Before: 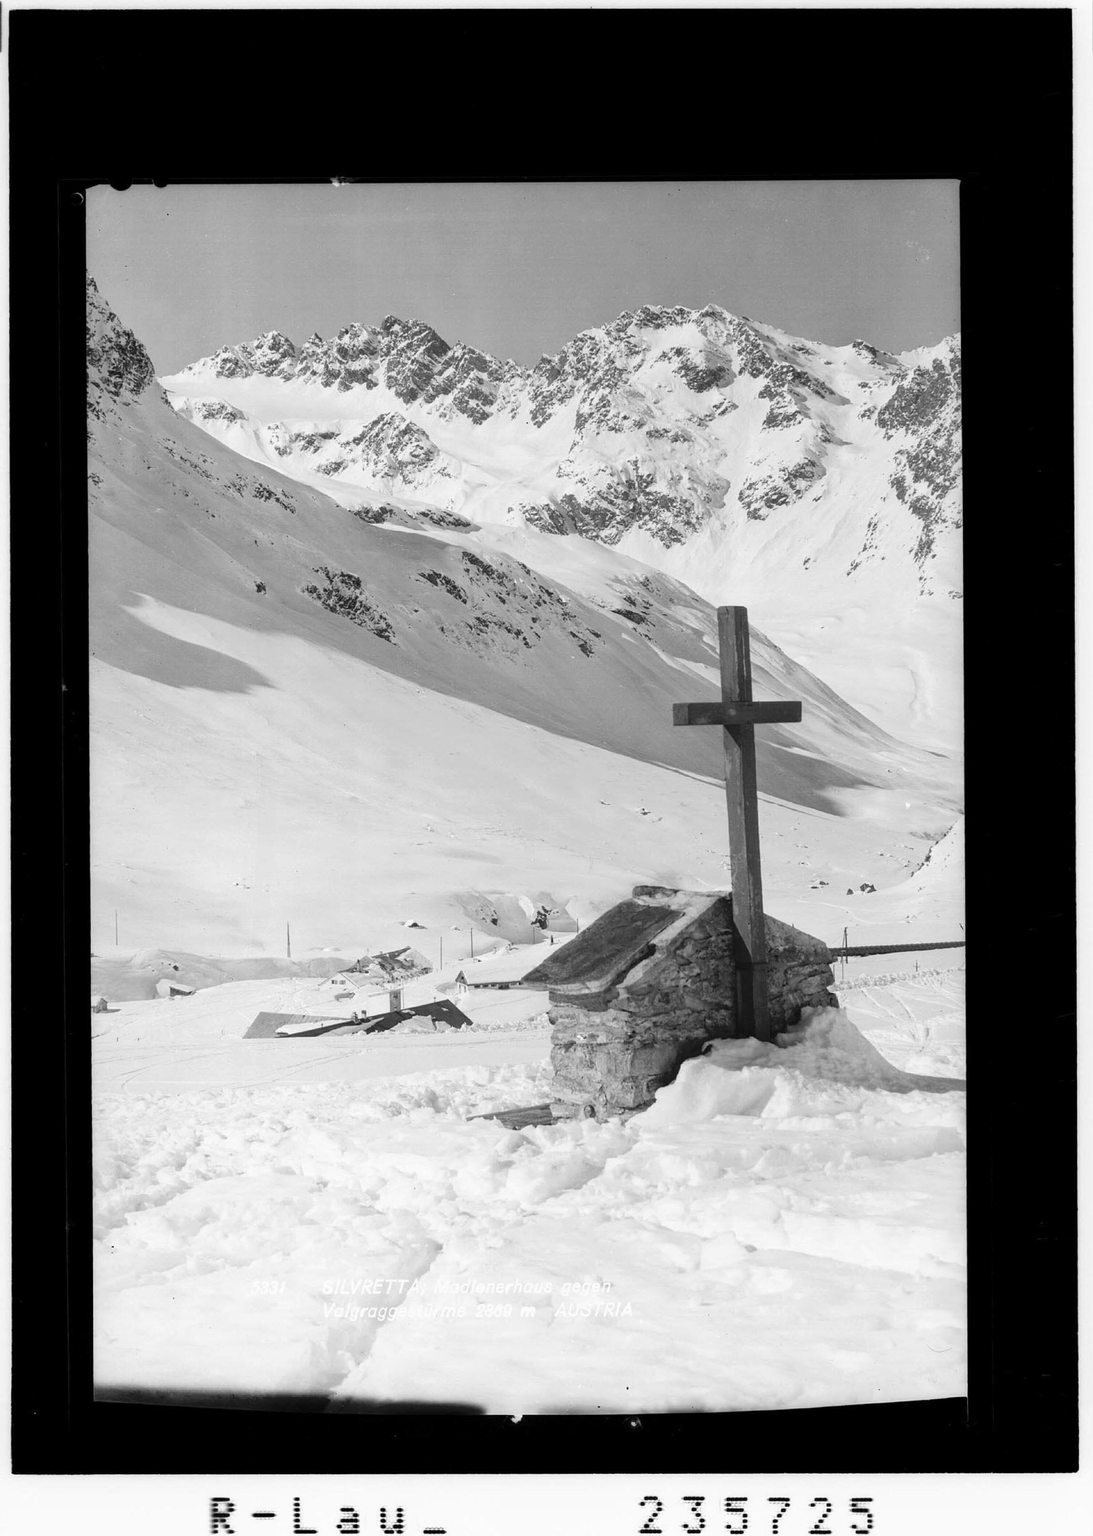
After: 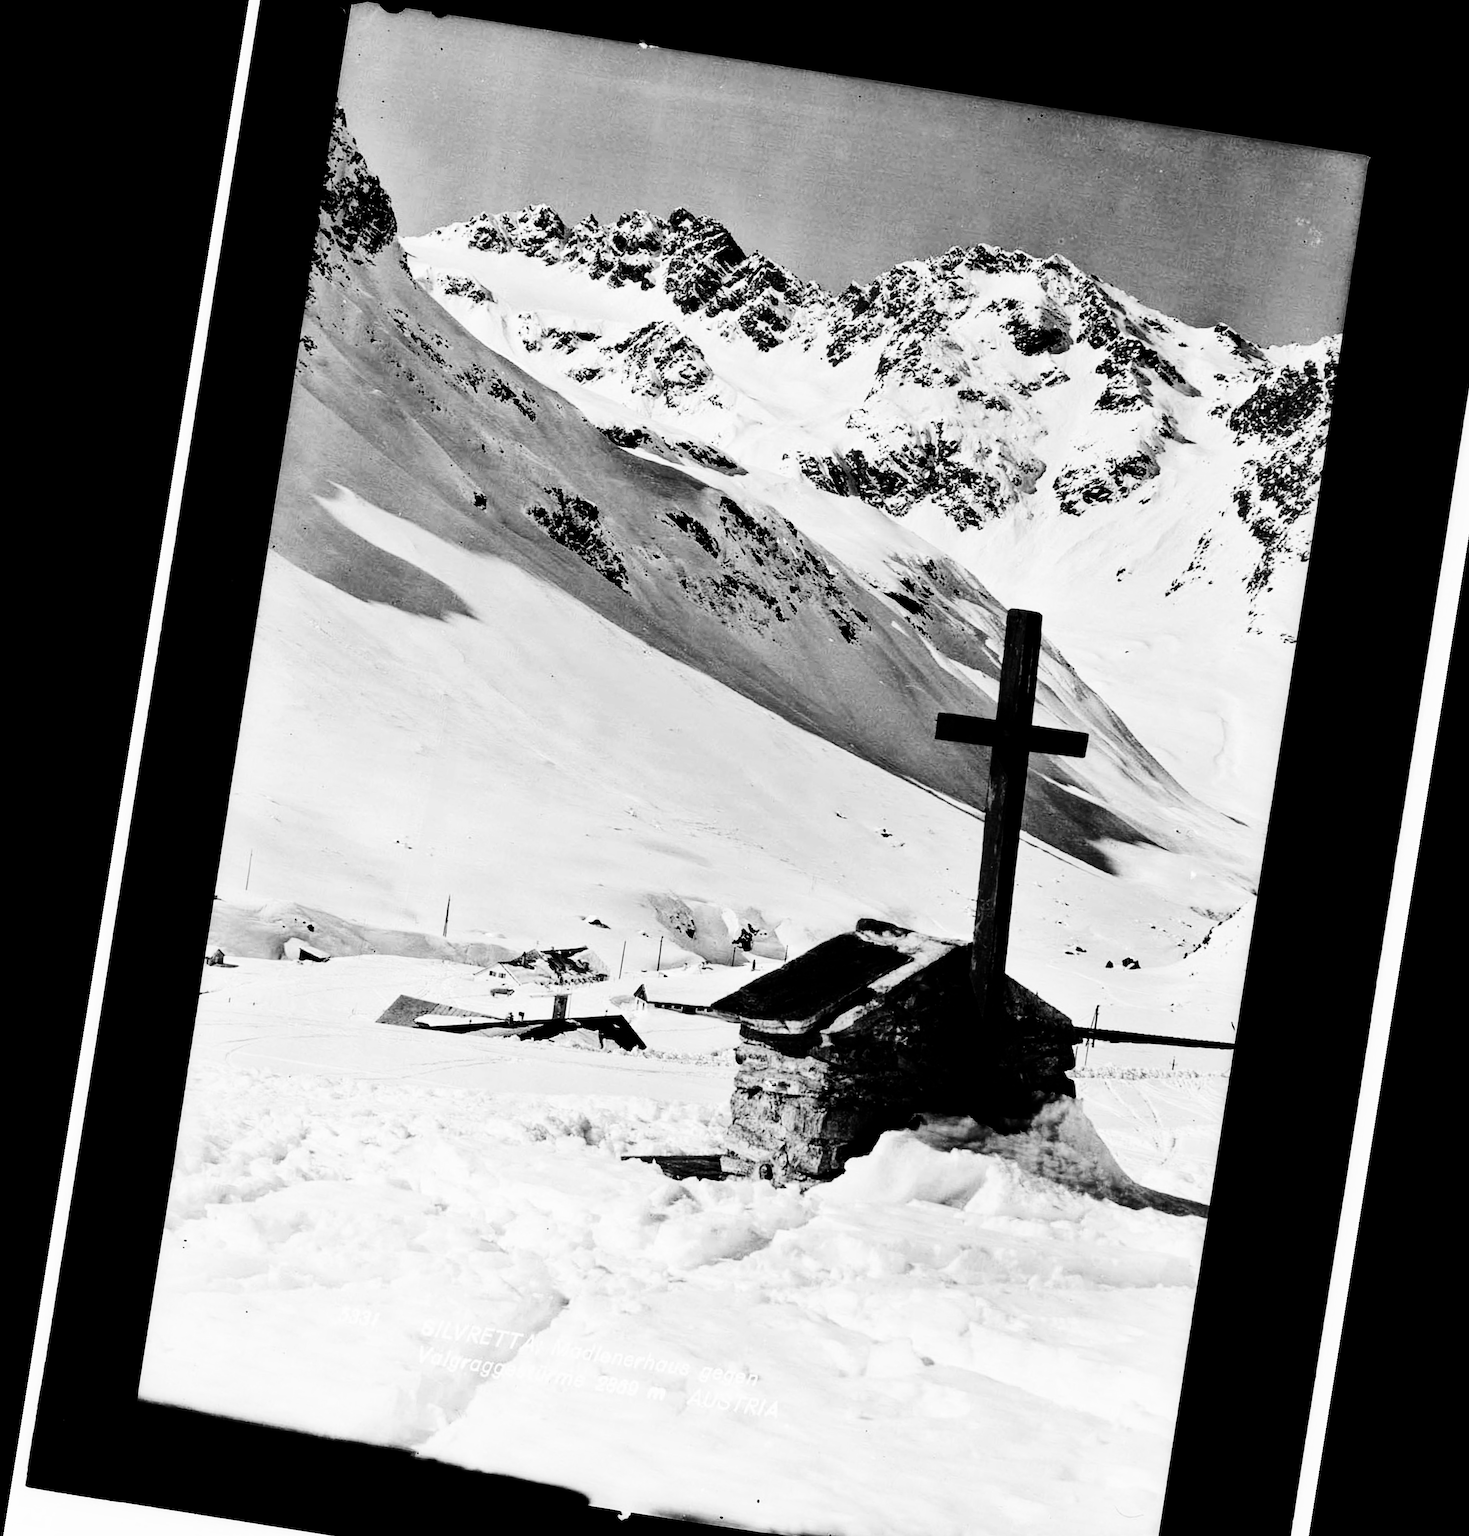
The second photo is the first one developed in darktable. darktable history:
shadows and highlights: shadows 40, highlights -54, highlights color adjustment 46%, low approximation 0.01, soften with gaussian
crop and rotate: angle 0.03°, top 11.643%, right 5.651%, bottom 11.189%
contrast brightness saturation: contrast 0.77, brightness -1, saturation 1
rotate and perspective: rotation 9.12°, automatic cropping off
